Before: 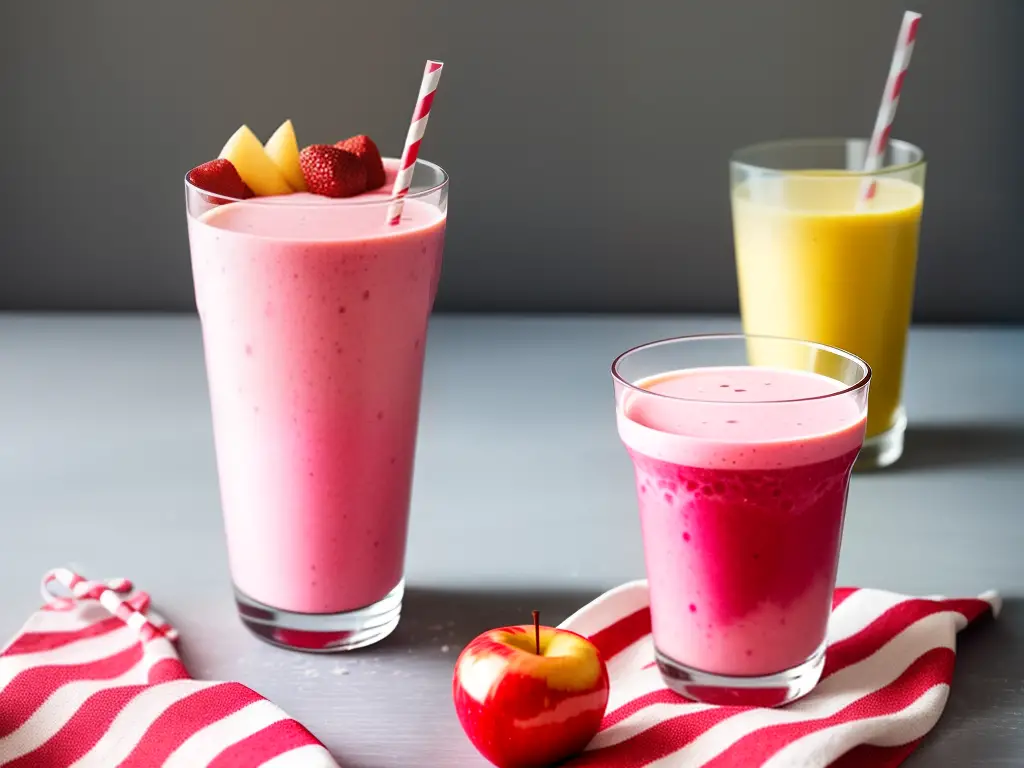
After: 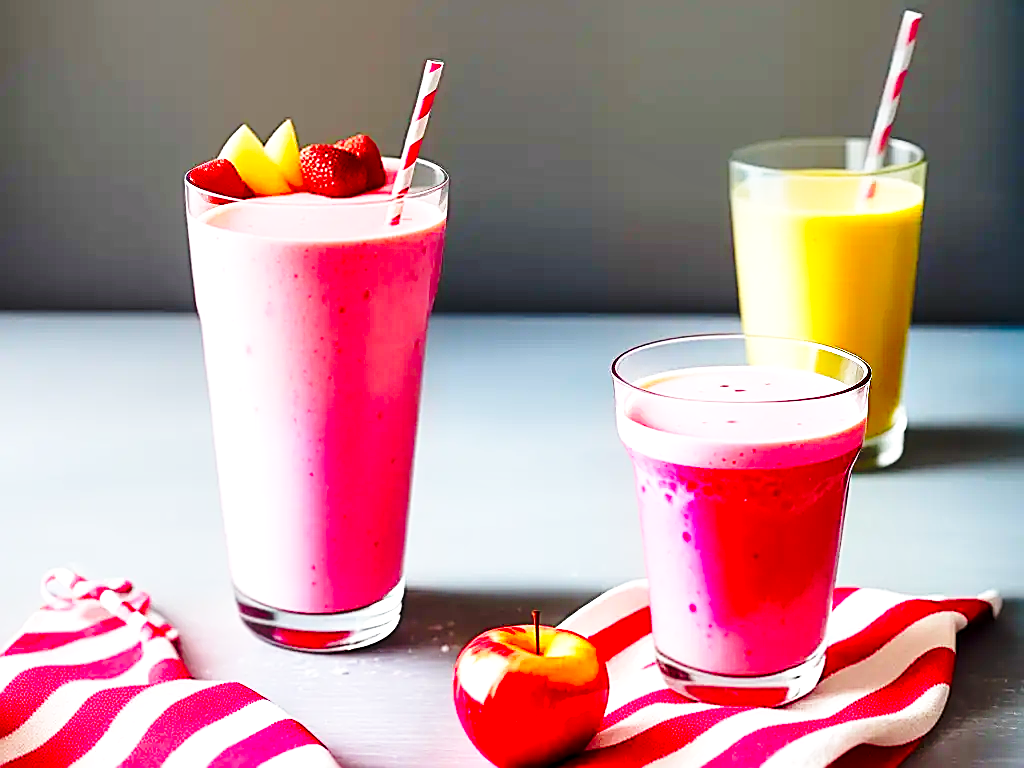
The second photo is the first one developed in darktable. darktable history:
contrast brightness saturation: saturation 0.5
sharpen: amount 1
local contrast: highlights 100%, shadows 100%, detail 120%, midtone range 0.2
base curve: curves: ch0 [(0, 0) (0.036, 0.037) (0.121, 0.228) (0.46, 0.76) (0.859, 0.983) (1, 1)], preserve colors none
